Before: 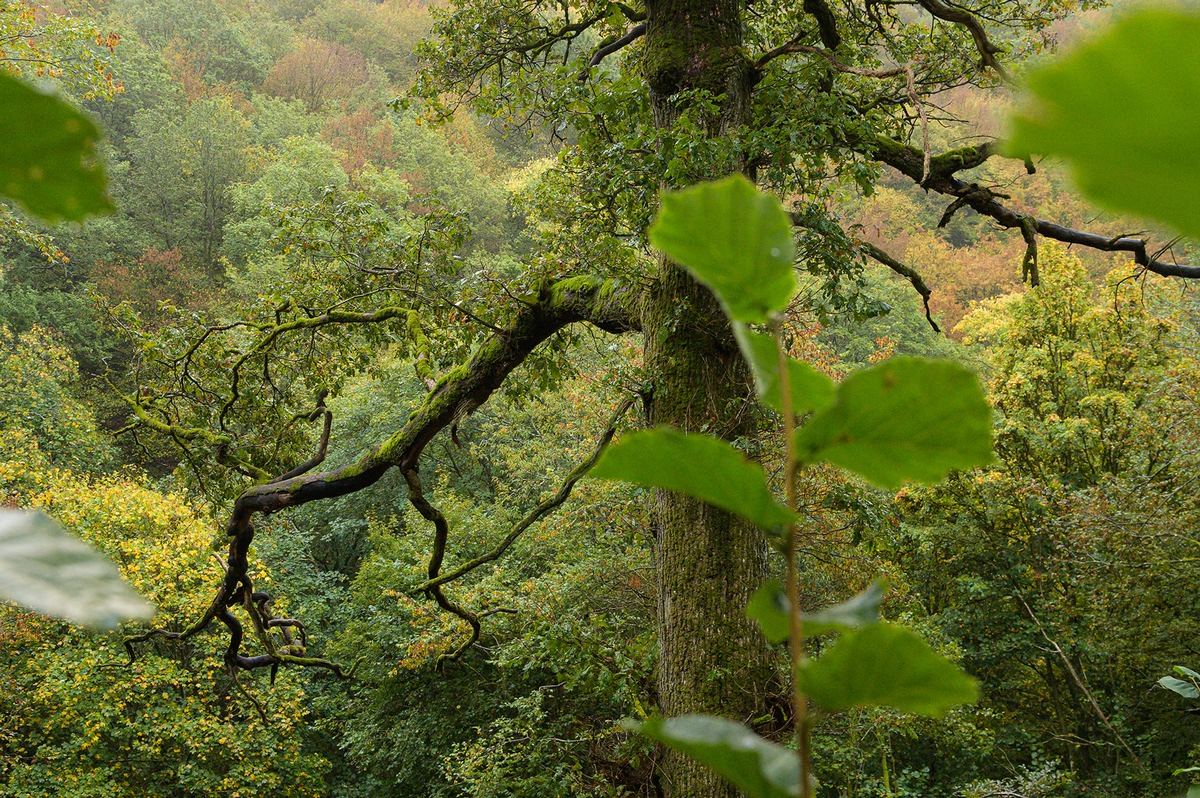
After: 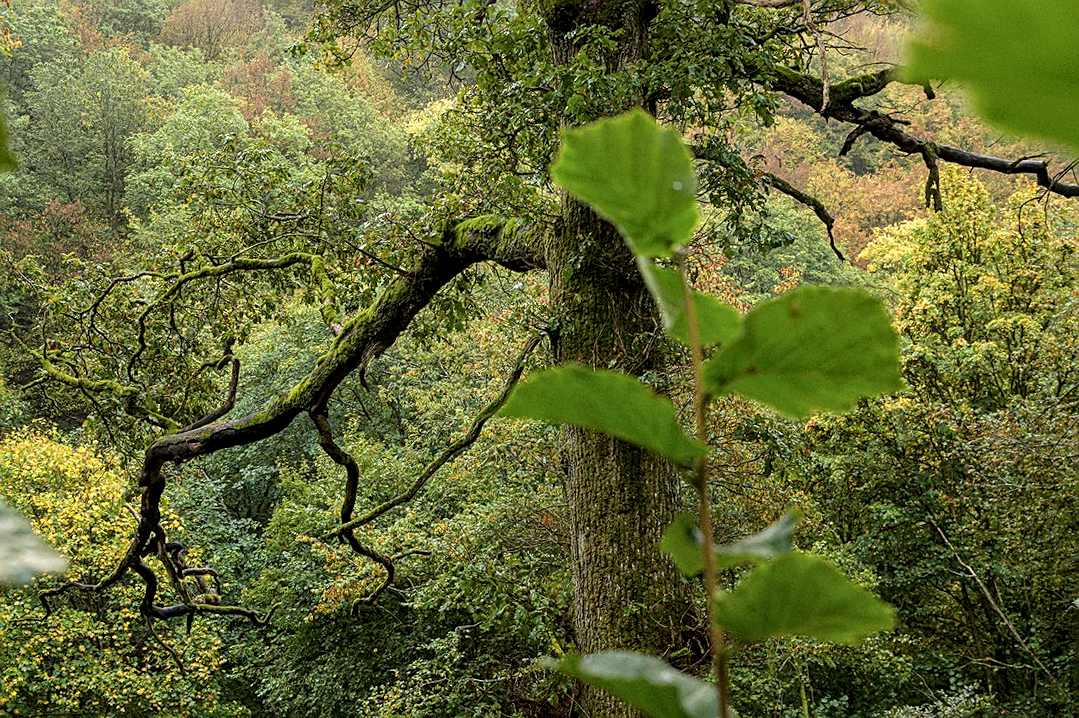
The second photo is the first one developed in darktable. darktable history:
sharpen: on, module defaults
contrast brightness saturation: saturation -0.054
crop and rotate: angle 1.83°, left 5.775%, top 5.711%
local contrast: highlights 42%, shadows 63%, detail 137%, midtone range 0.518
